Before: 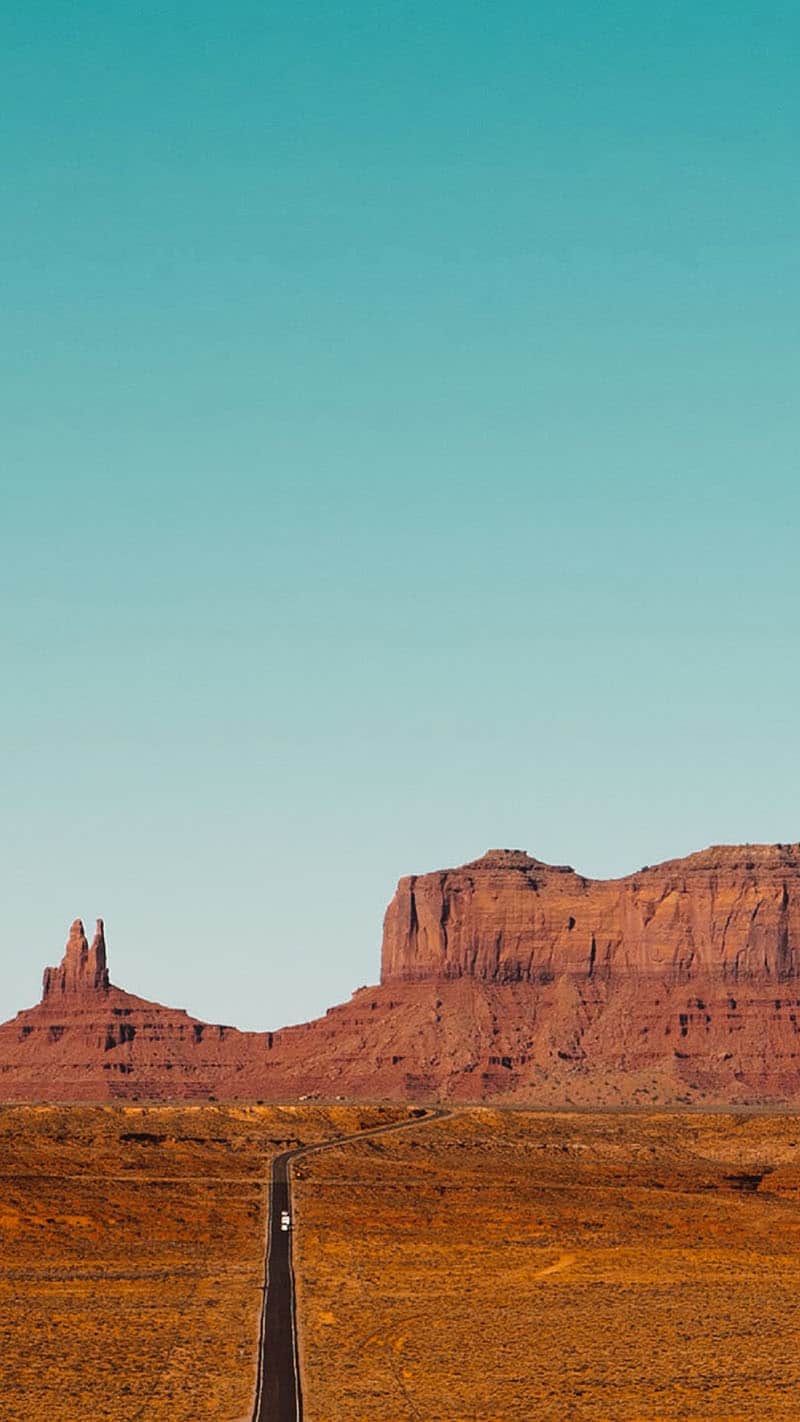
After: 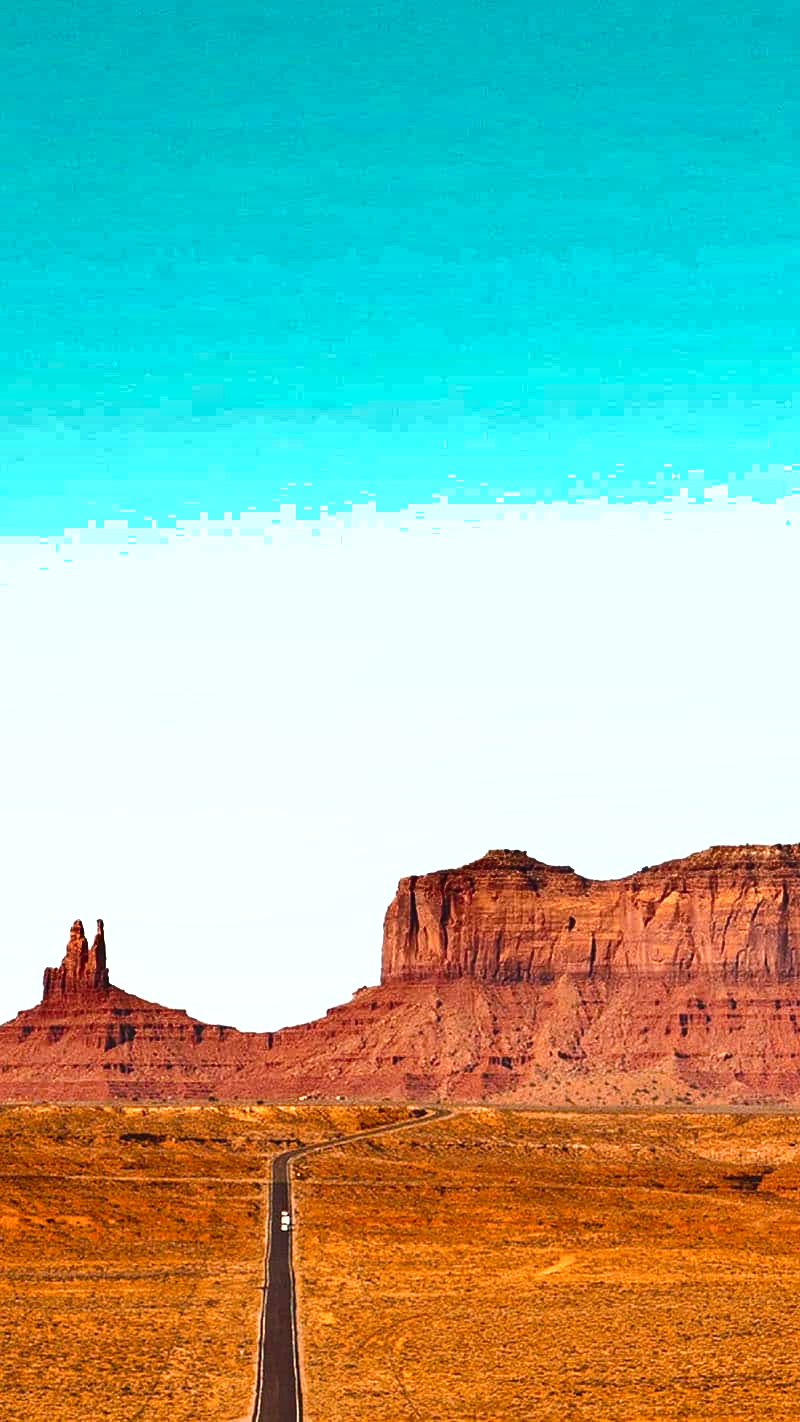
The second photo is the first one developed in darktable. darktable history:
shadows and highlights: radius 108.52, shadows 44.07, highlights -67.8, low approximation 0.01, soften with gaussian
color balance rgb: perceptual saturation grading › global saturation 20%, perceptual saturation grading › highlights -25%, perceptual saturation grading › shadows 25%
exposure: black level correction 0, exposure 1.1 EV, compensate exposure bias true, compensate highlight preservation false
